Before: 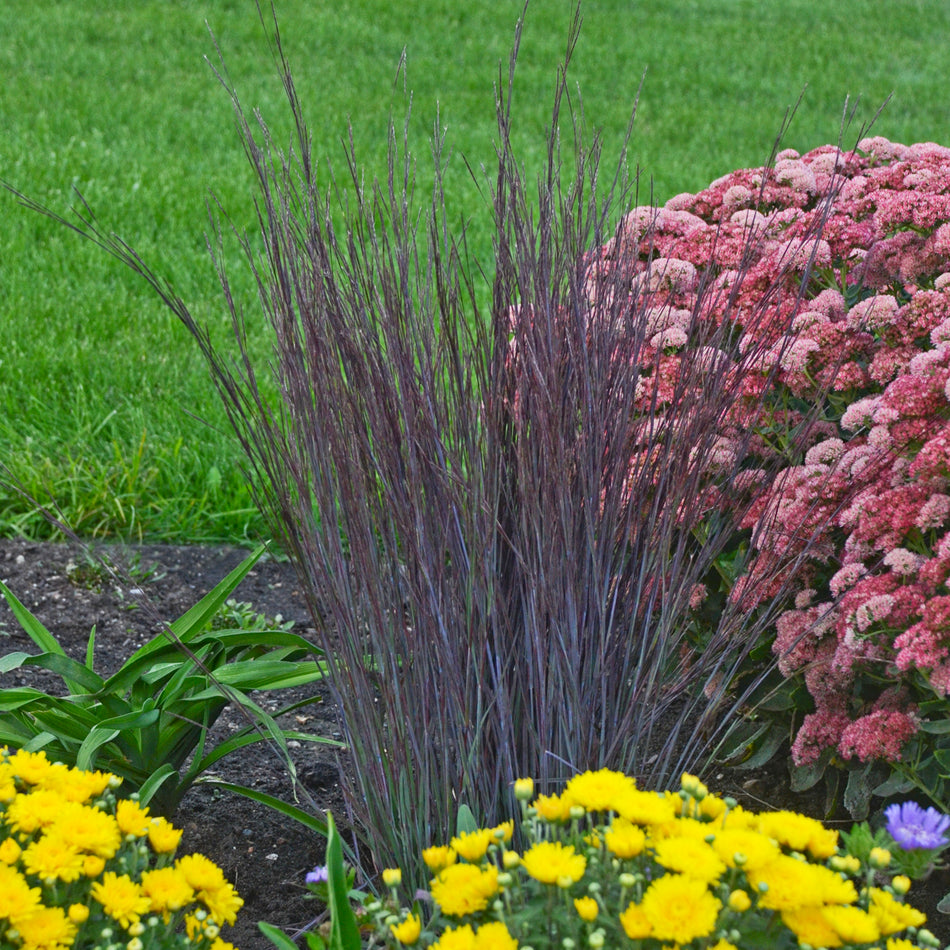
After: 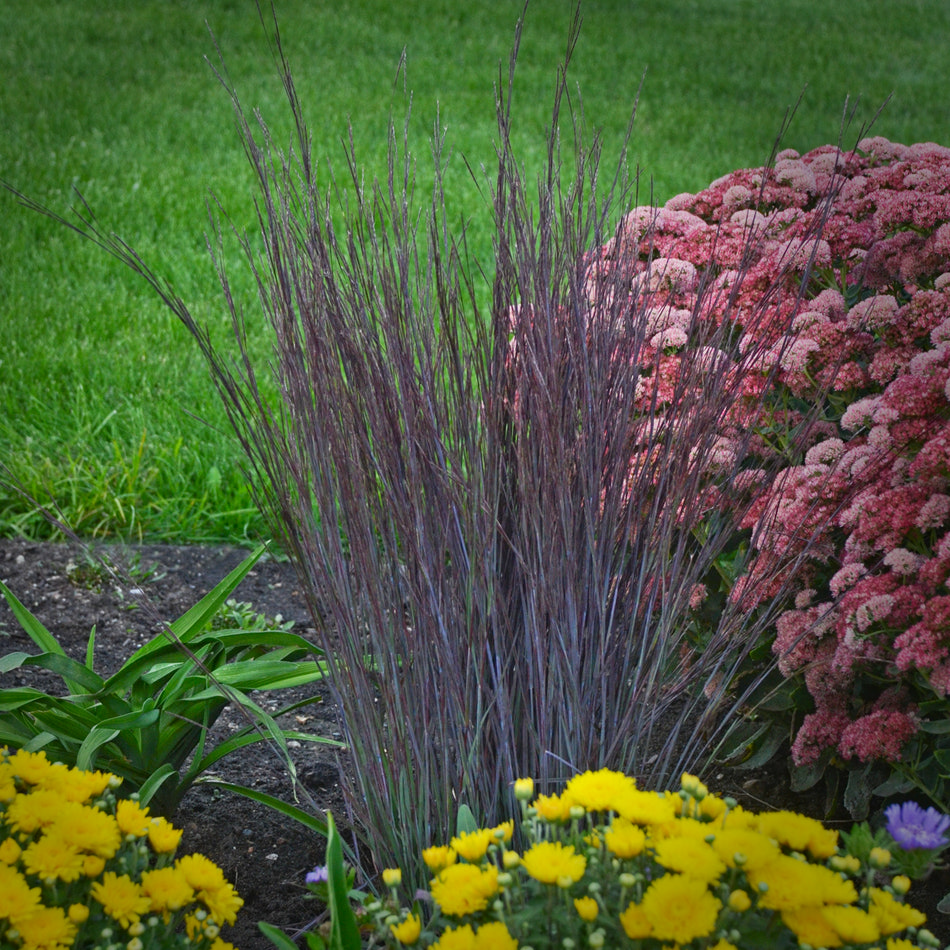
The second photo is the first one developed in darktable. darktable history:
vignetting: fall-off start 66.14%, fall-off radius 39.72%, brightness -0.607, saturation -0.002, center (-0.121, -0.001), automatic ratio true, width/height ratio 0.67, unbound false
